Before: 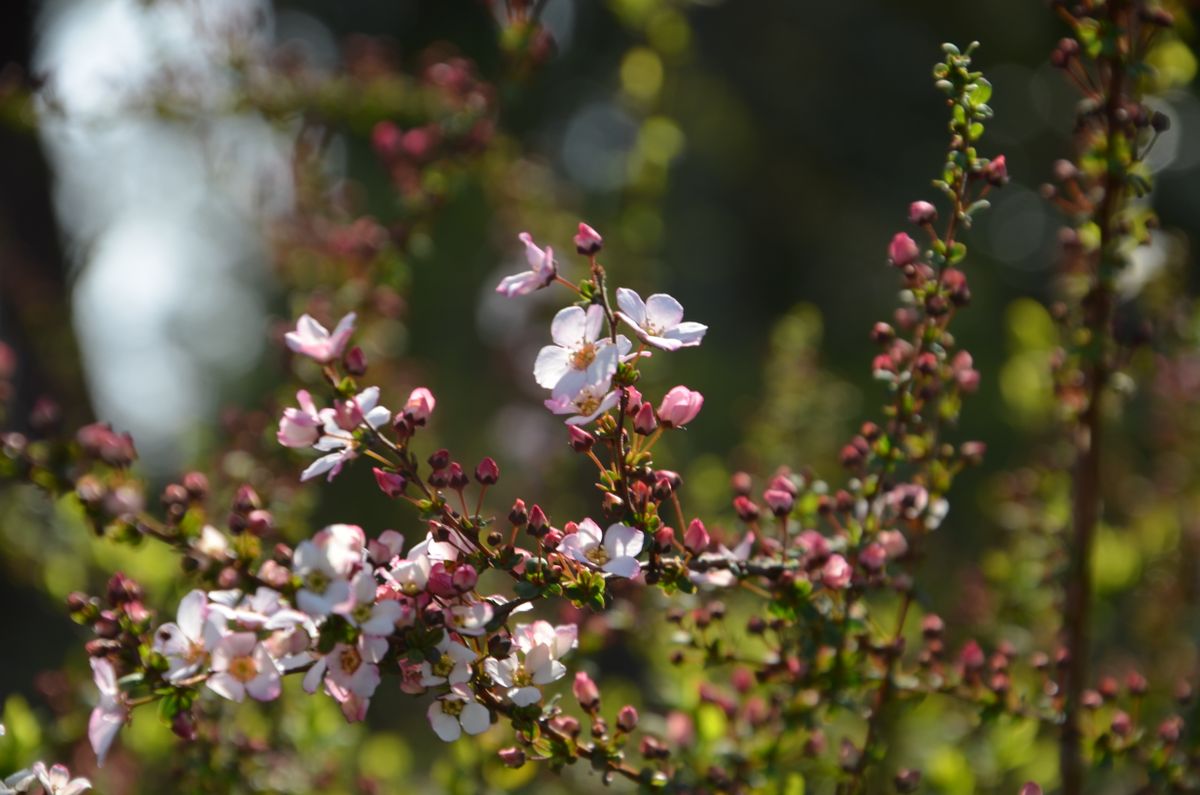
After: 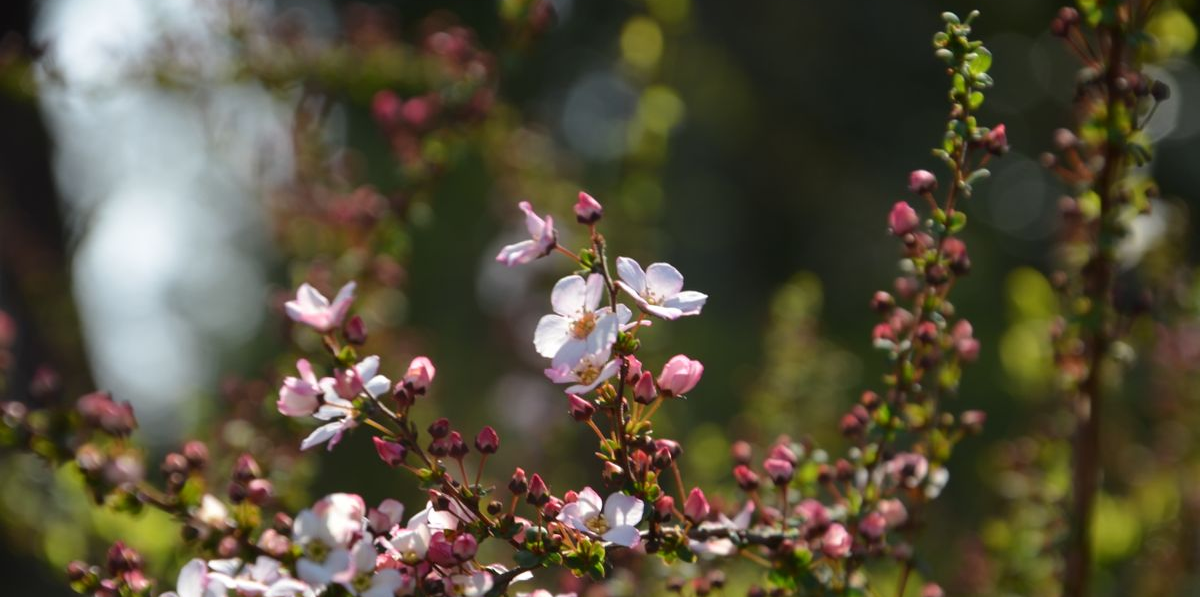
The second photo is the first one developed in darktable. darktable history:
crop: top 3.989%, bottom 20.865%
